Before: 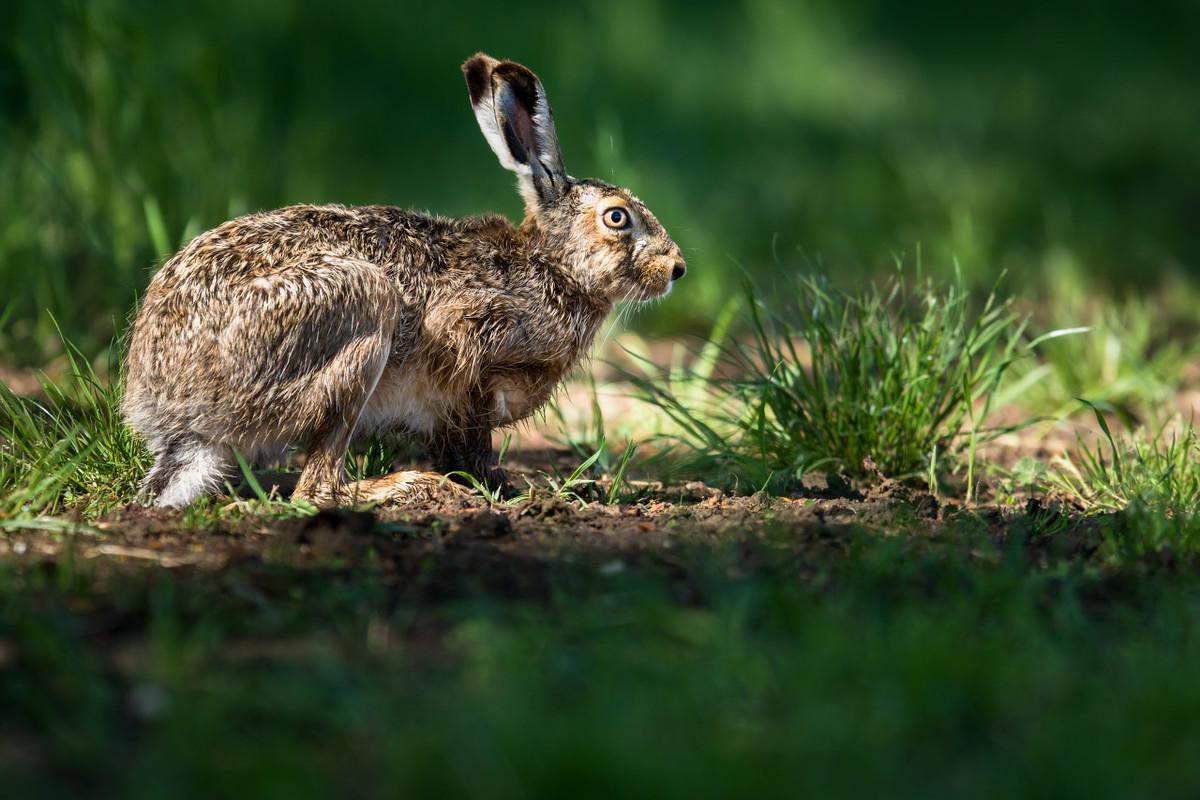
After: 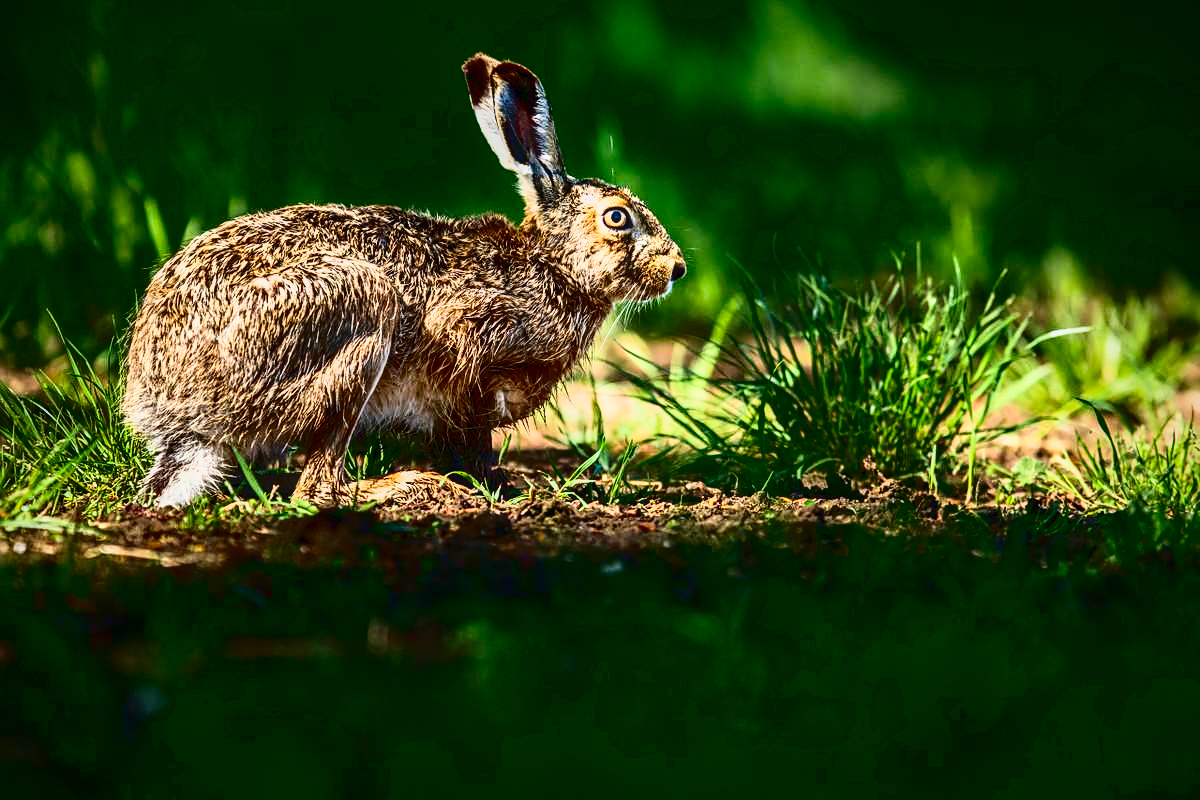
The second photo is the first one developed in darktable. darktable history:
color balance rgb: perceptual saturation grading › global saturation 29.352%, contrast -29.624%
local contrast: on, module defaults
vignetting: fall-off radius 61.12%, brightness -0.563, saturation 0.003, center (-0.025, 0.402), unbound false
contrast brightness saturation: contrast 0.167, saturation 0.315
sharpen: on, module defaults
tone curve: curves: ch0 [(0, 0) (0.003, 0.003) (0.011, 0.006) (0.025, 0.01) (0.044, 0.015) (0.069, 0.02) (0.1, 0.027) (0.136, 0.036) (0.177, 0.05) (0.224, 0.07) (0.277, 0.12) (0.335, 0.208) (0.399, 0.334) (0.468, 0.473) (0.543, 0.636) (0.623, 0.795) (0.709, 0.907) (0.801, 0.97) (0.898, 0.989) (1, 1)], color space Lab, independent channels, preserve colors none
velvia: on, module defaults
